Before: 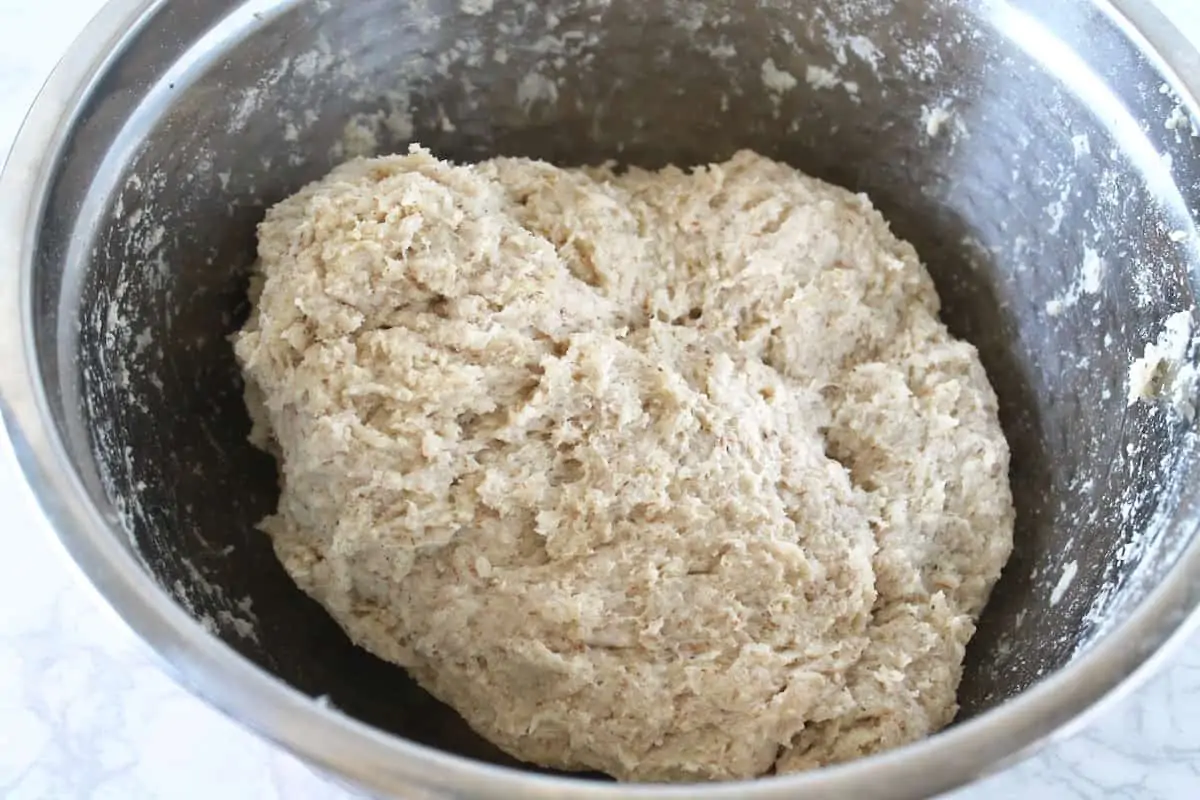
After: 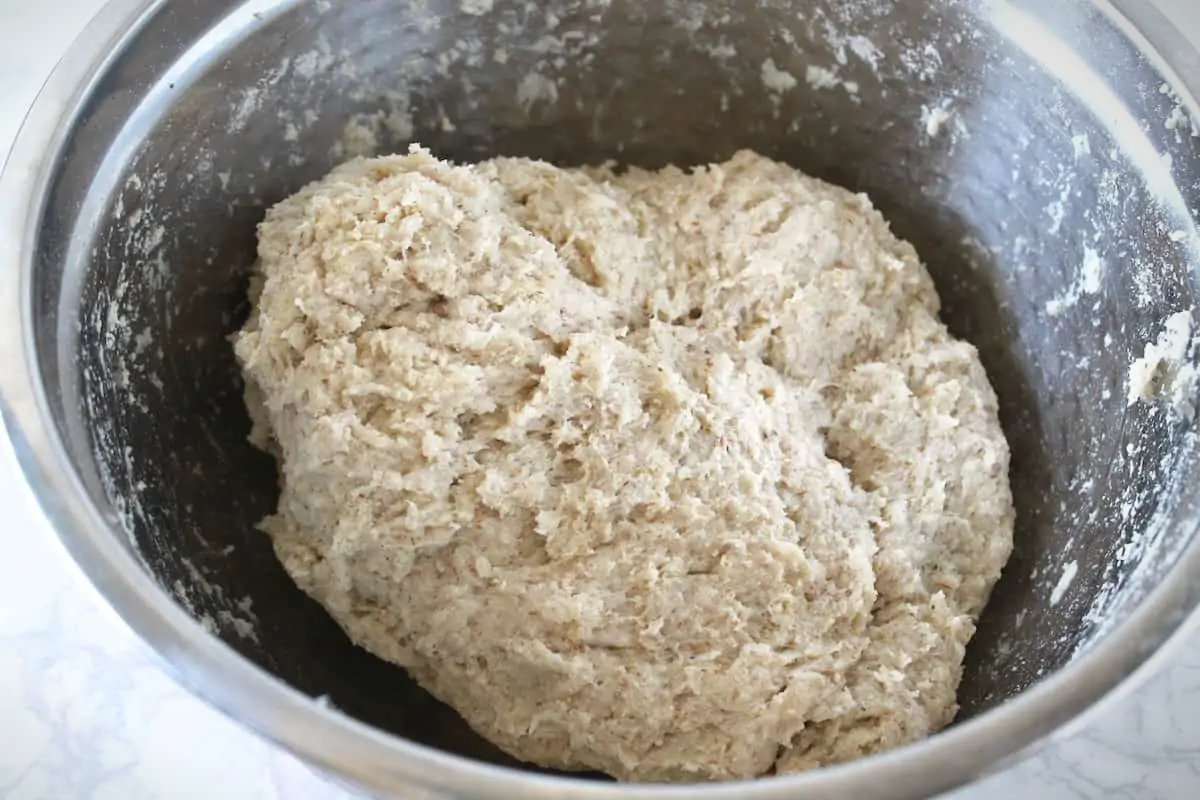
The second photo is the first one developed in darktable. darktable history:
vignetting: fall-off start 99.53%, center (-0.148, 0.014), width/height ratio 1.31, unbound false
